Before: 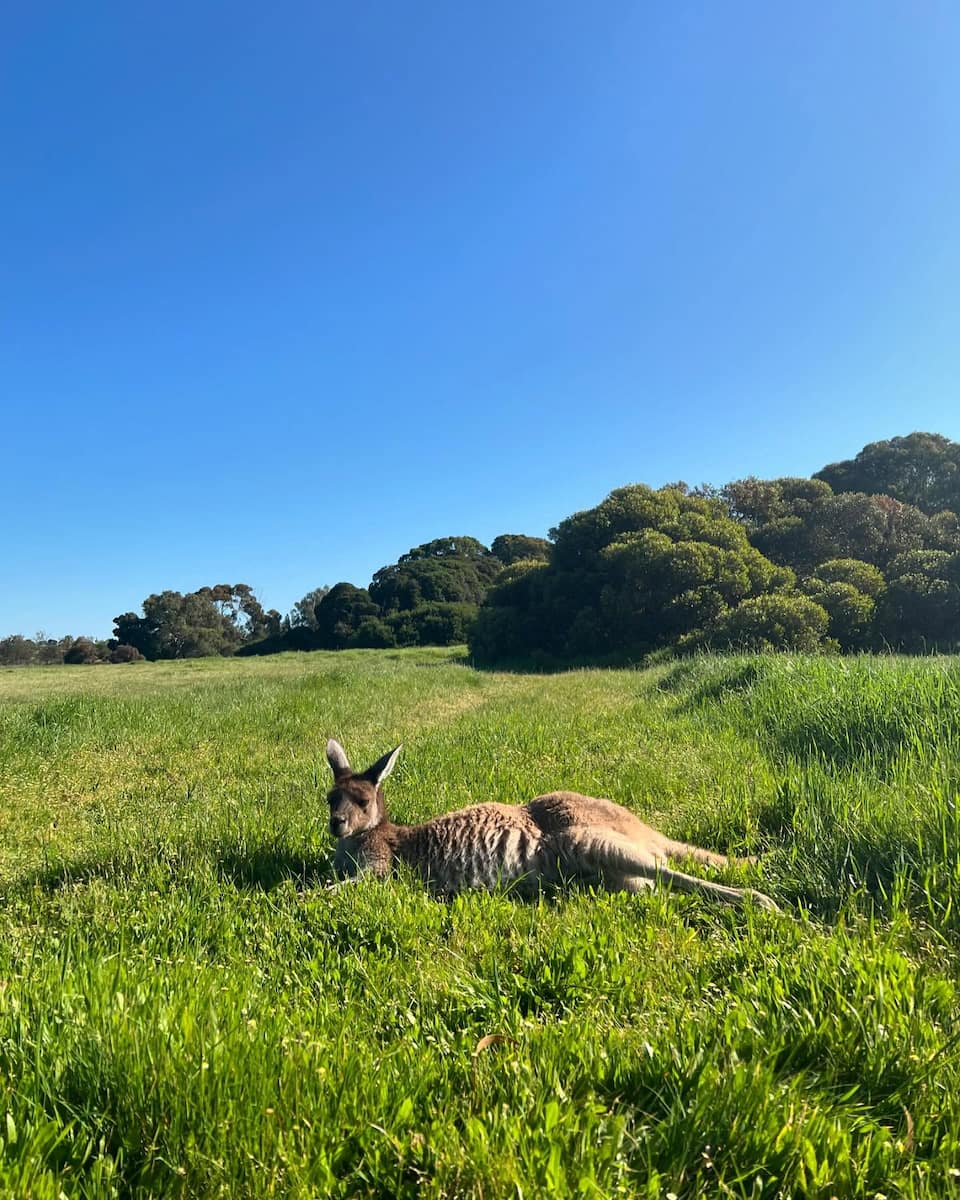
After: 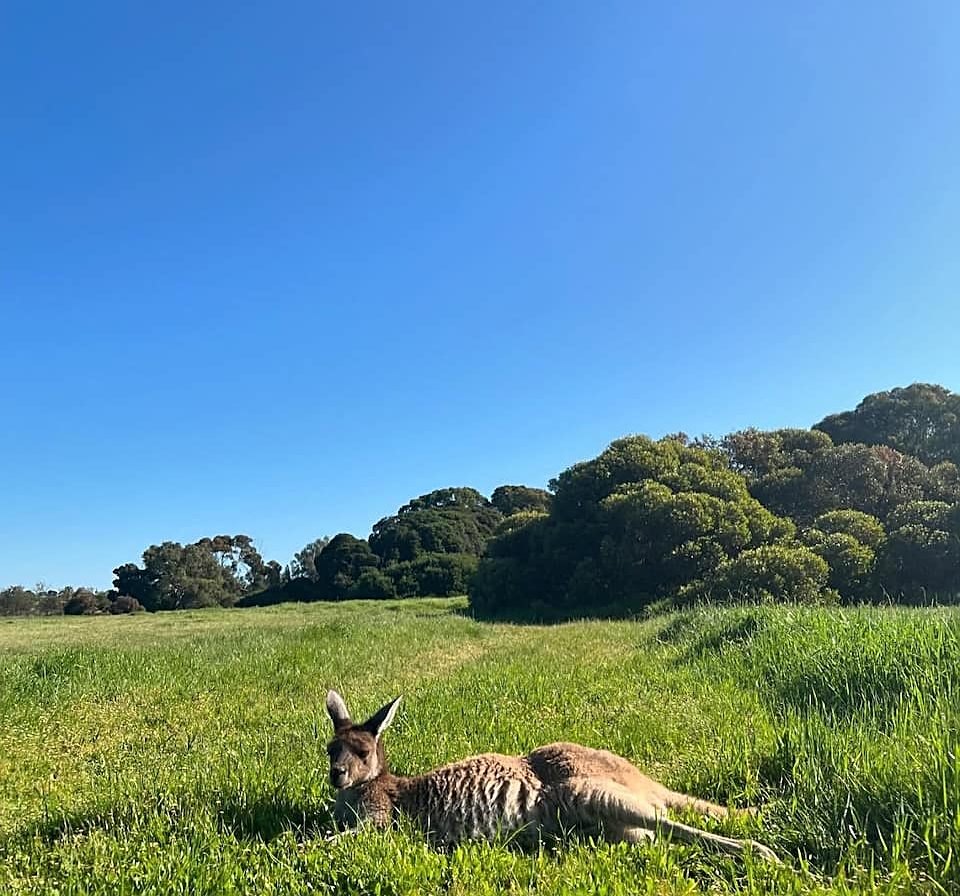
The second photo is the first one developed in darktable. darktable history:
crop: top 4.093%, bottom 21.197%
sharpen: on, module defaults
